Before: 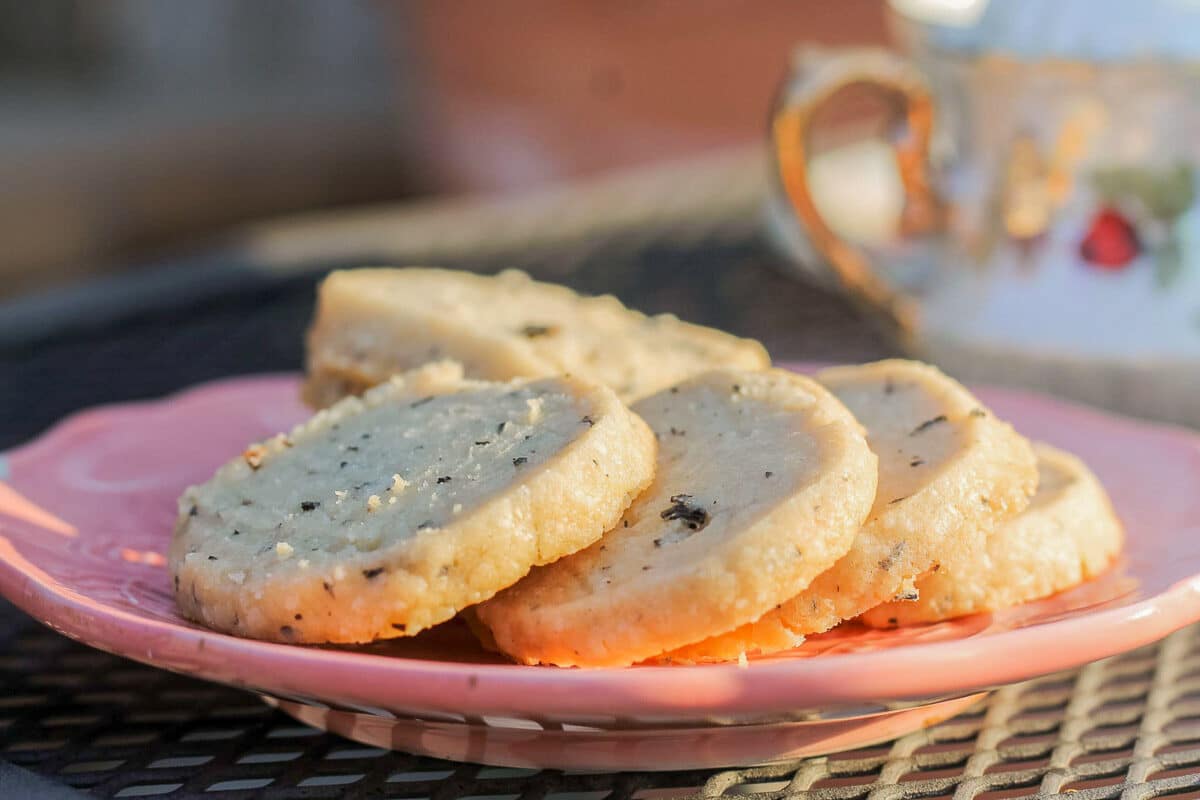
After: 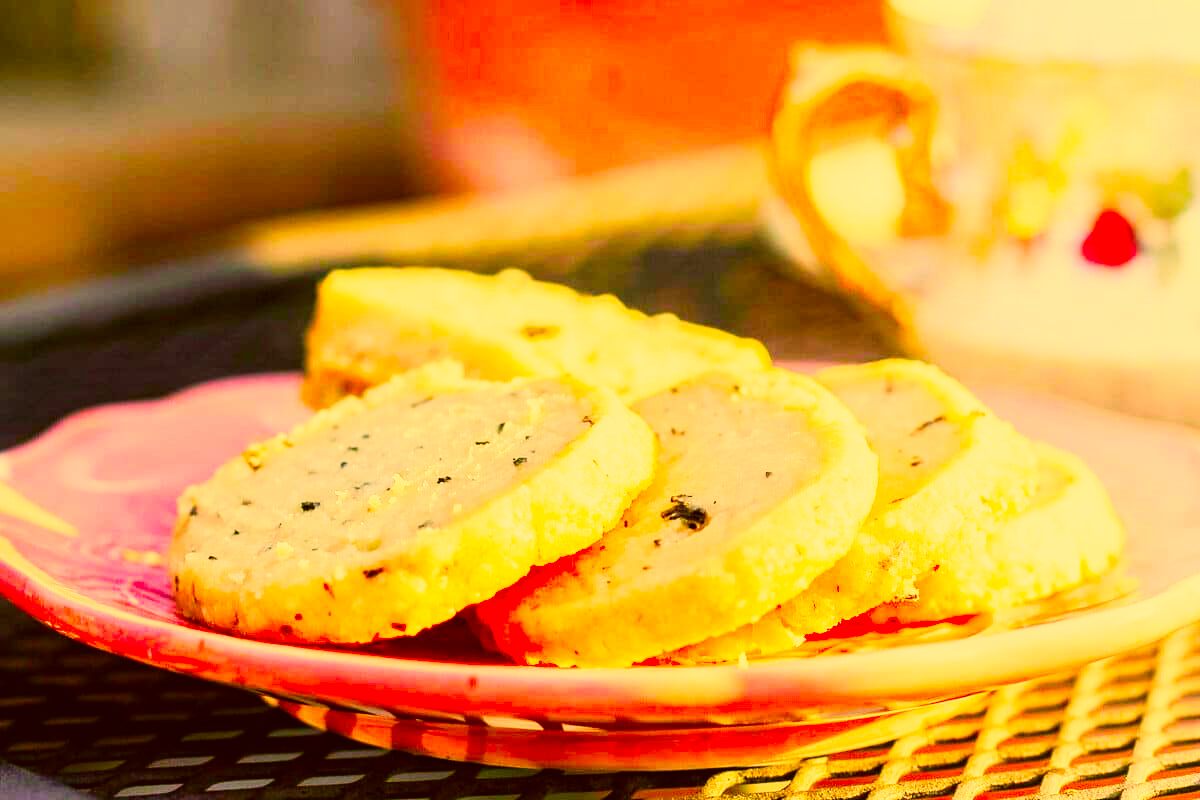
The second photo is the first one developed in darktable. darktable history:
color correction: highlights a* 10.44, highlights b* 30.04, shadows a* 2.73, shadows b* 17.51, saturation 1.72
base curve: curves: ch0 [(0, 0) (0.007, 0.004) (0.027, 0.03) (0.046, 0.07) (0.207, 0.54) (0.442, 0.872) (0.673, 0.972) (1, 1)], preserve colors none
